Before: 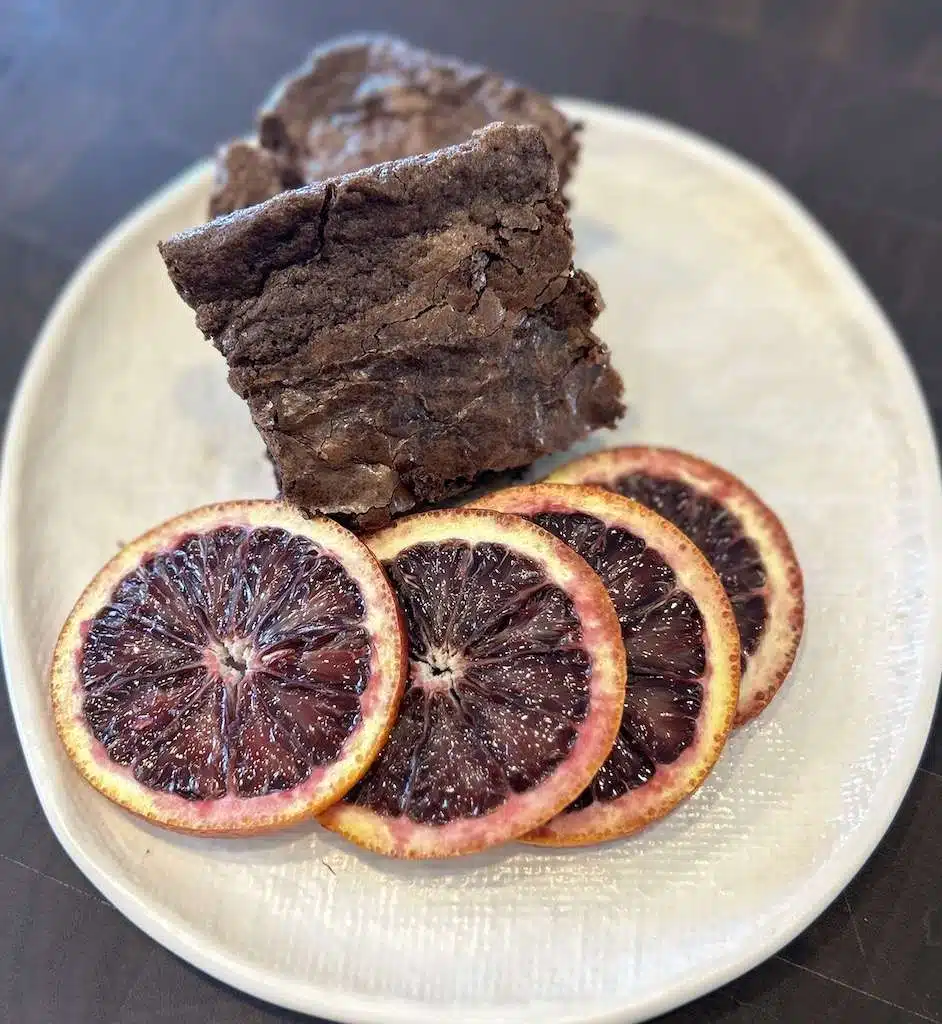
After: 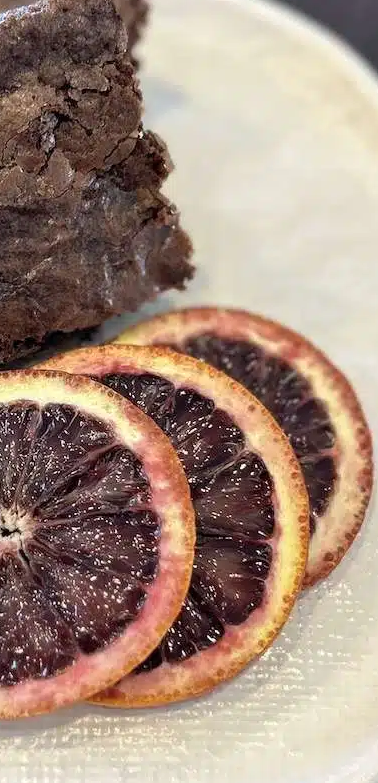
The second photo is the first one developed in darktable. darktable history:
crop: left 45.848%, top 13.577%, right 13.939%, bottom 9.871%
